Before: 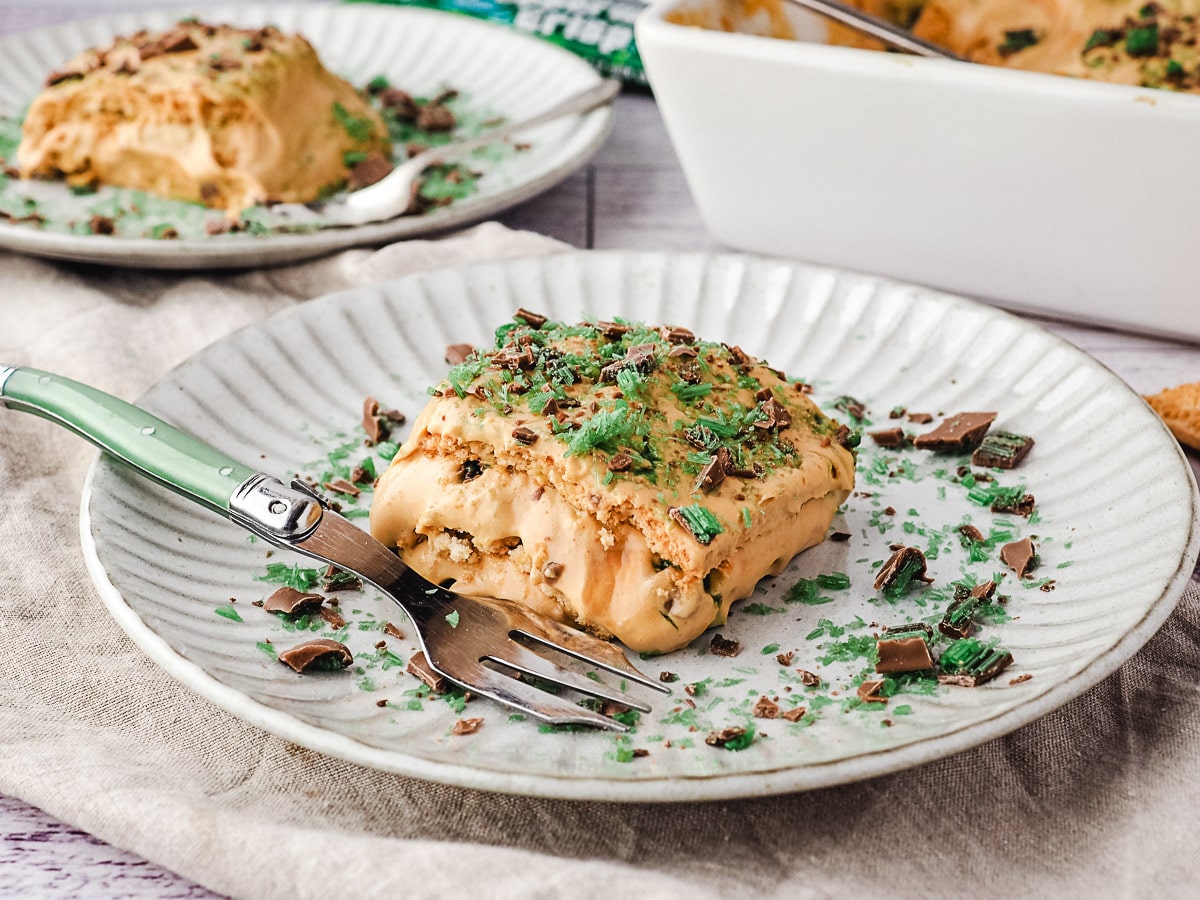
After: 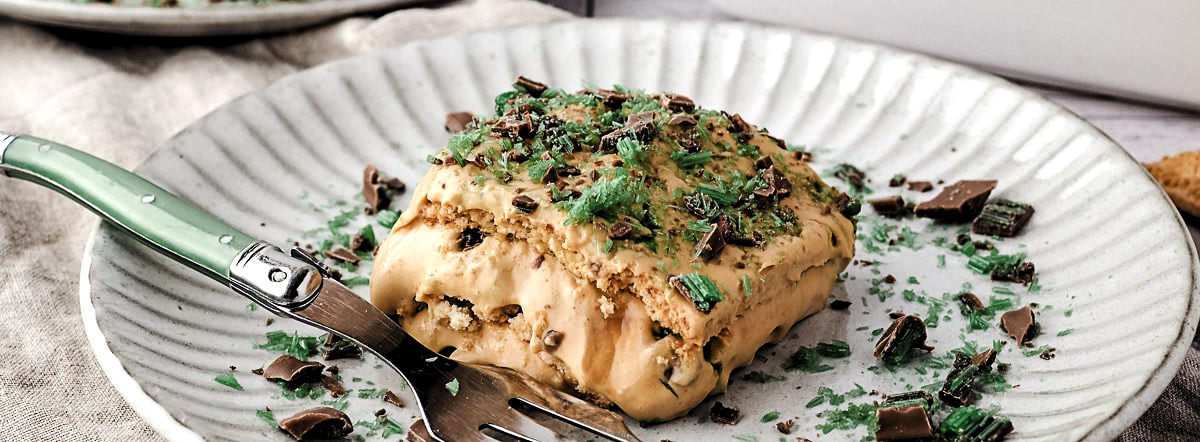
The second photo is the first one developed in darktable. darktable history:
levels: levels [0.101, 0.578, 0.953]
crop and rotate: top 25.791%, bottom 25.054%
